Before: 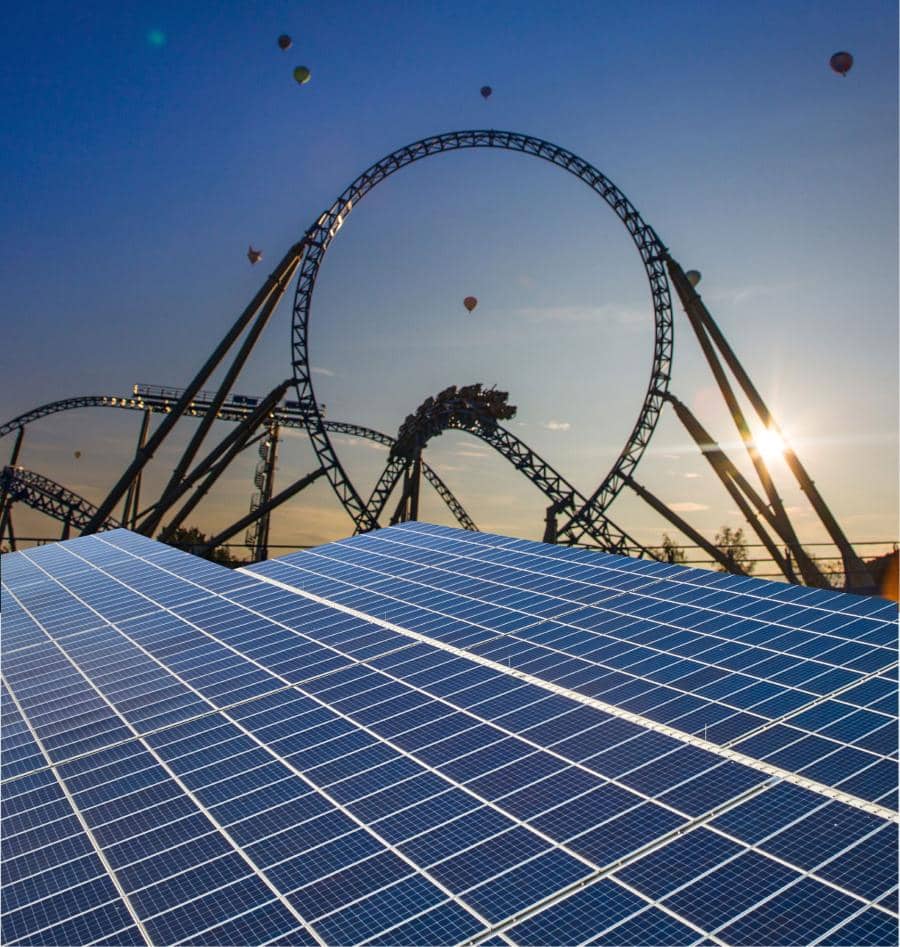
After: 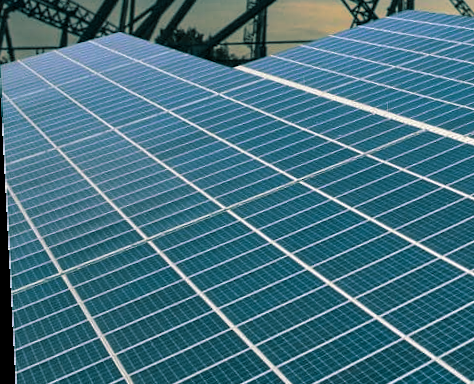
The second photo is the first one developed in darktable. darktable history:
base curve: curves: ch0 [(0, 0) (0.297, 0.298) (1, 1)], preserve colors none
split-toning: shadows › hue 186.43°, highlights › hue 49.29°, compress 30.29%
rotate and perspective: rotation -3°, crop left 0.031, crop right 0.968, crop top 0.07, crop bottom 0.93
crop and rotate: top 54.778%, right 46.61%, bottom 0.159%
